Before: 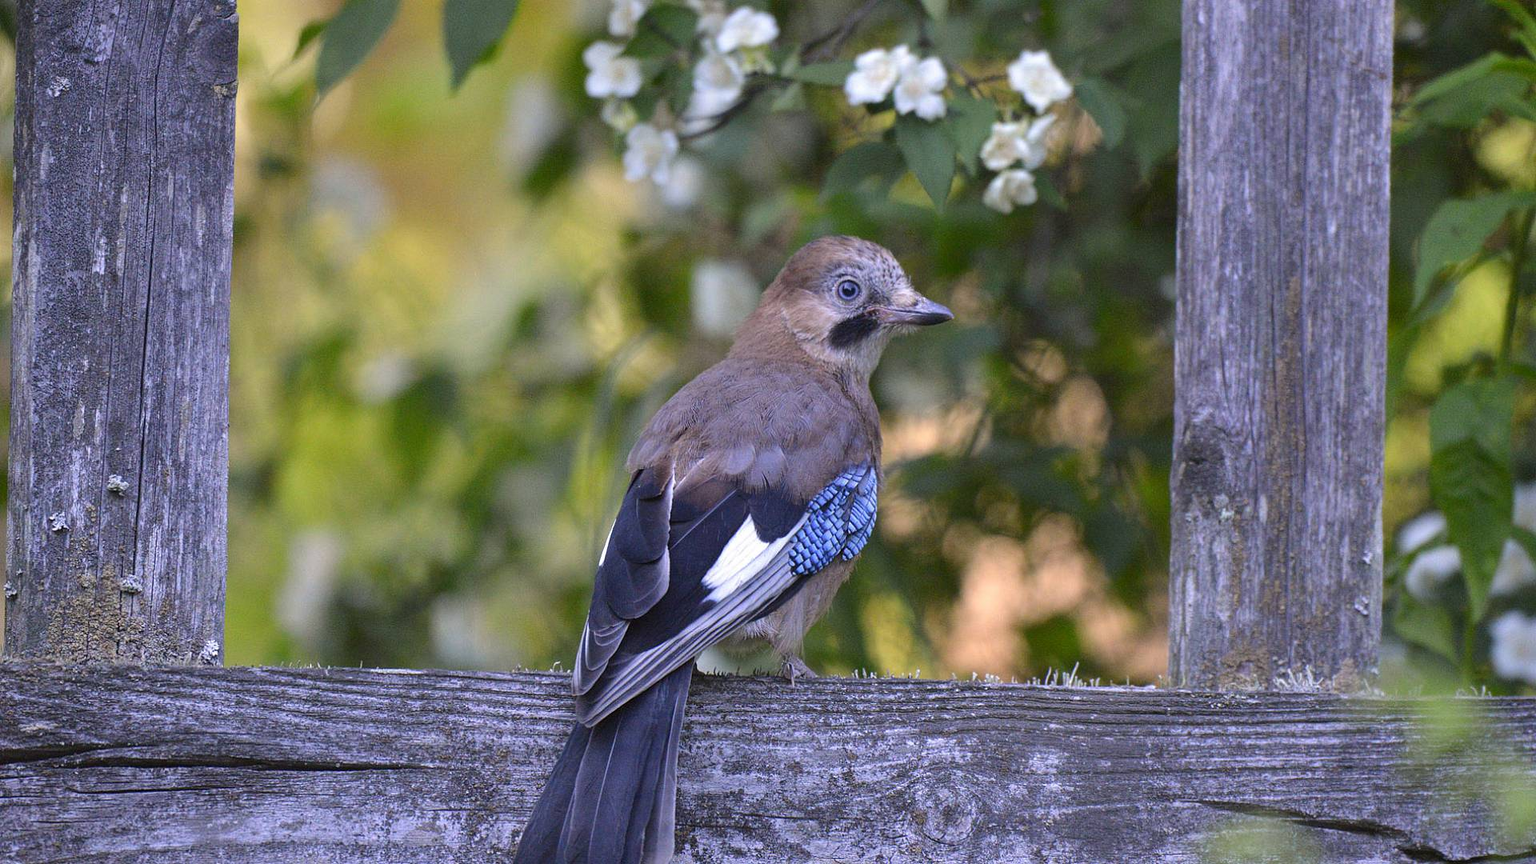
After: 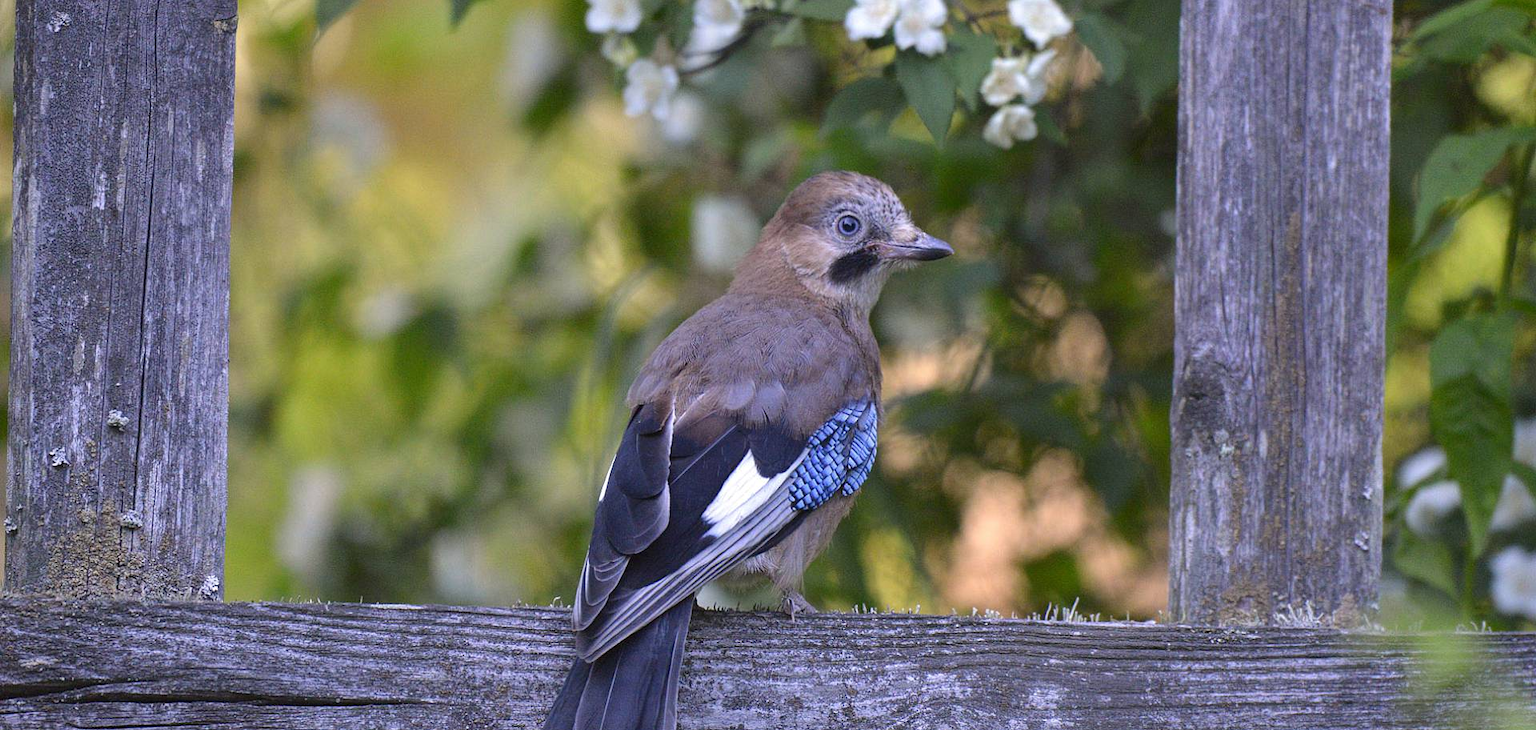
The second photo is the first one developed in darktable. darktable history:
tone equalizer: mask exposure compensation -0.487 EV
crop: top 7.559%, bottom 7.829%
